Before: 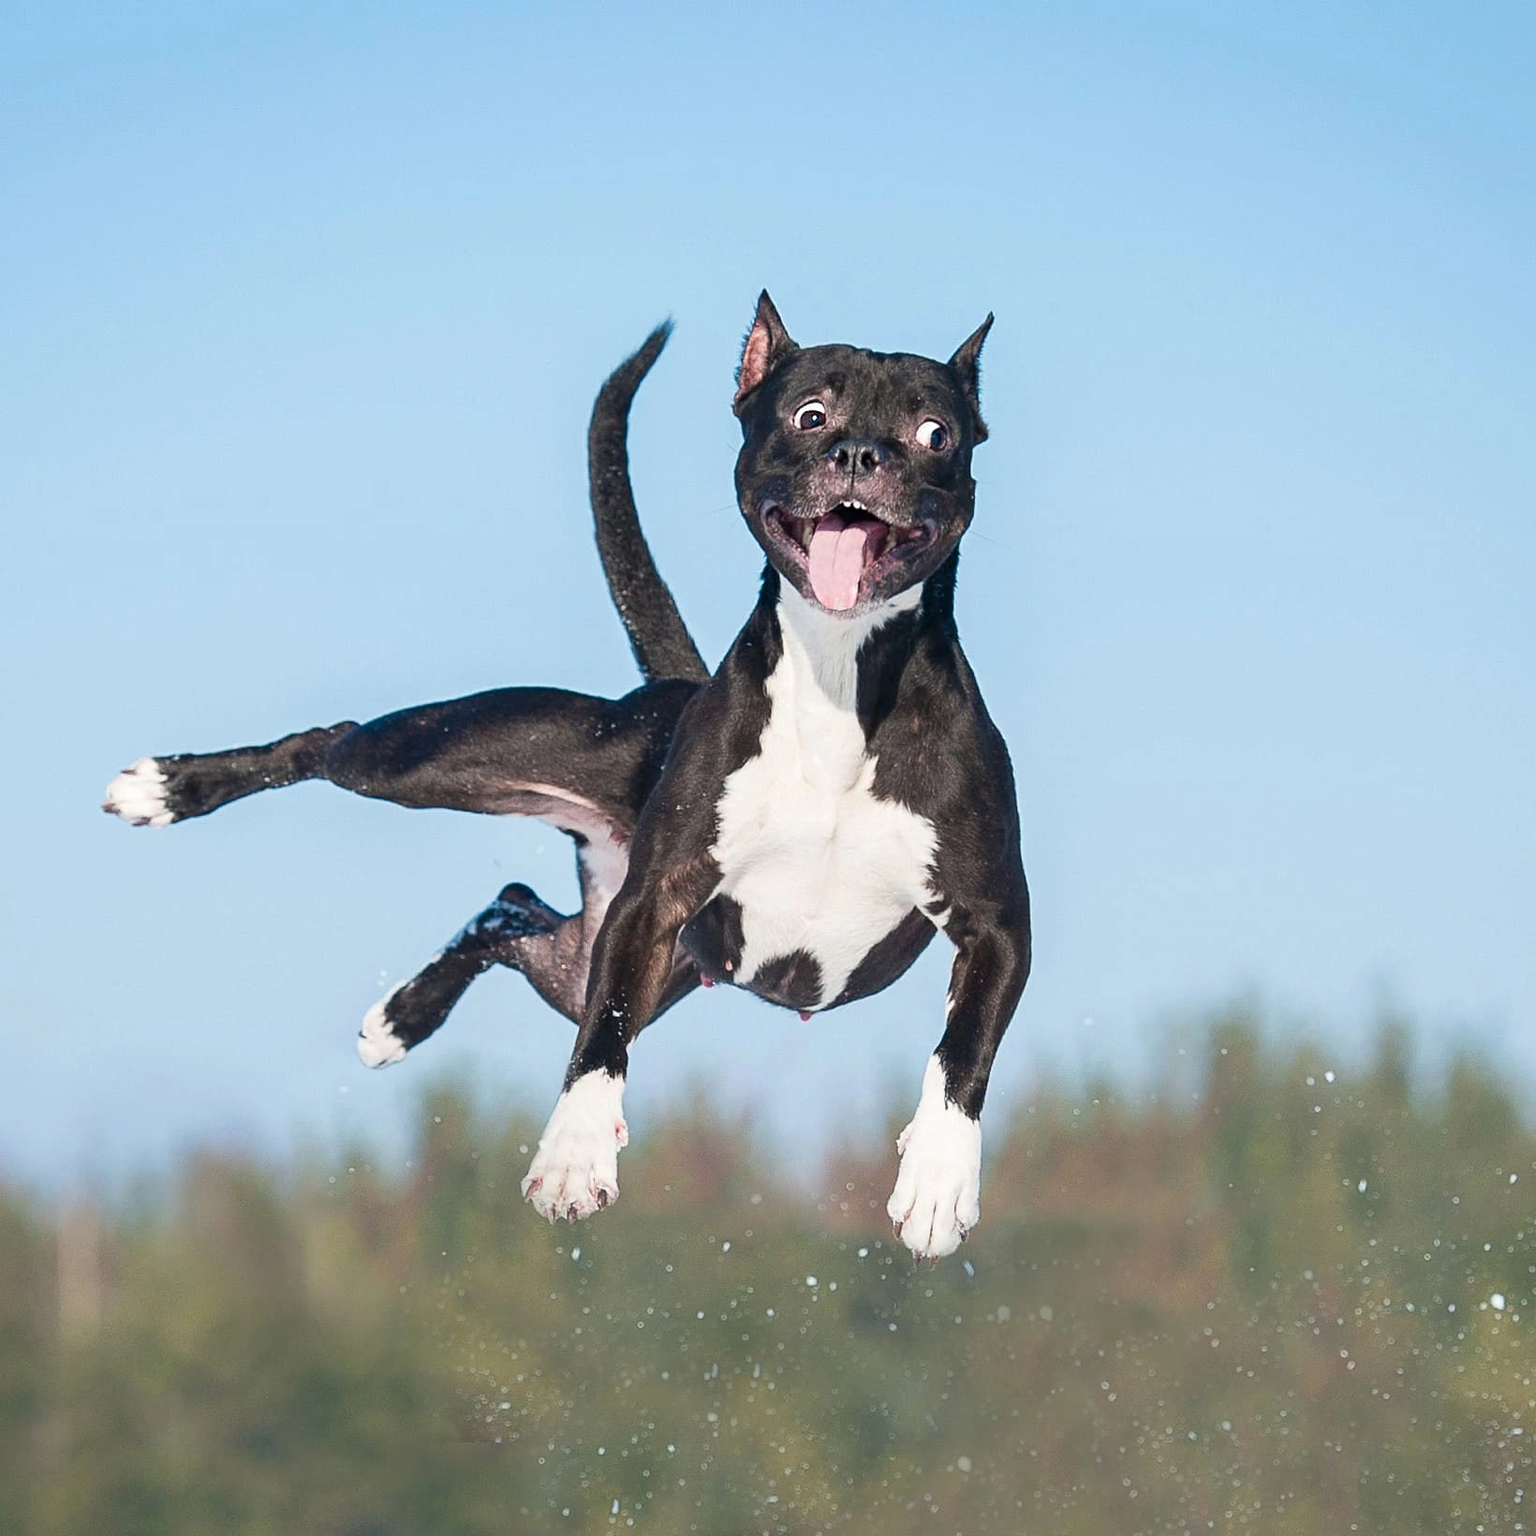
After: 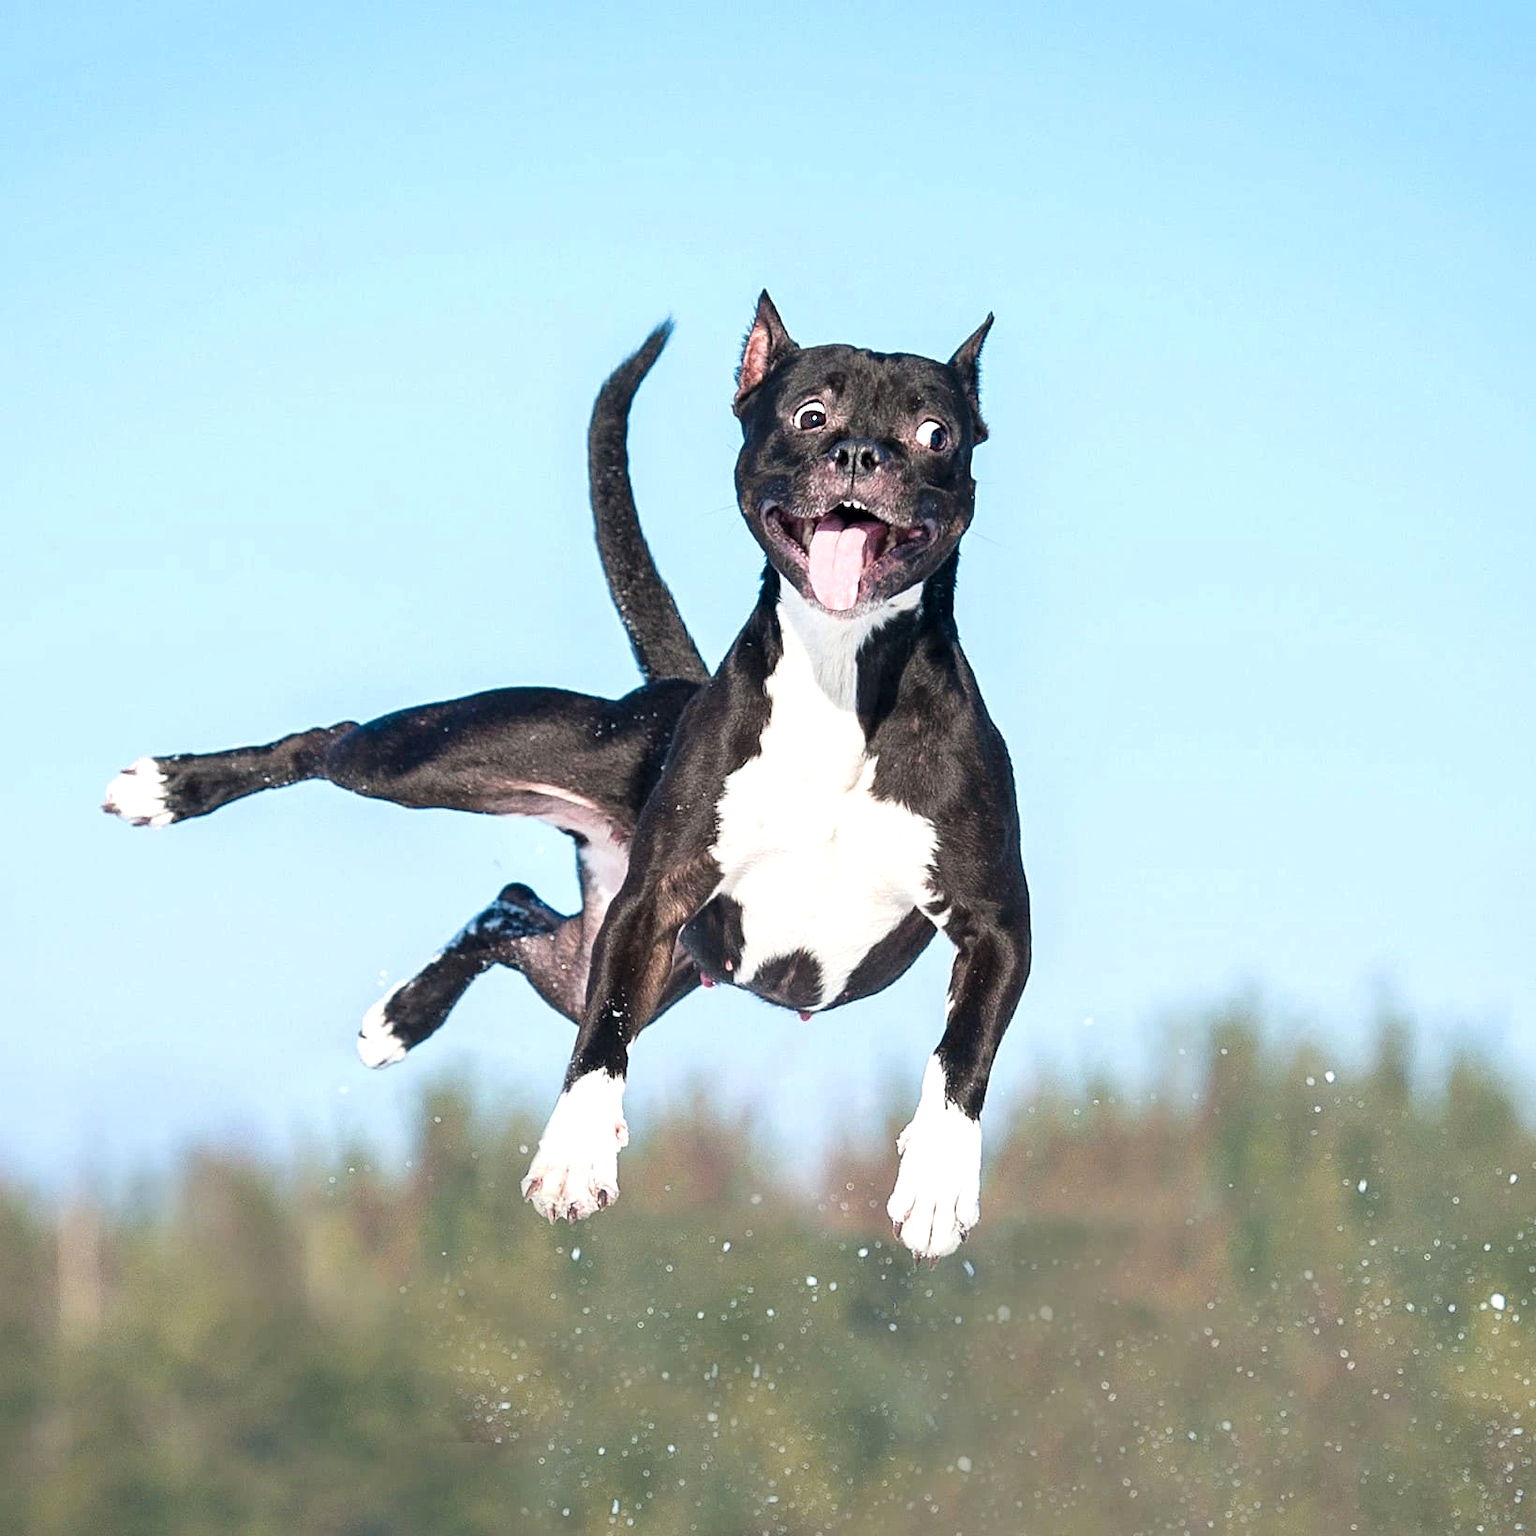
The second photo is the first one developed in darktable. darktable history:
tone equalizer: -8 EV -0.434 EV, -7 EV -0.365 EV, -6 EV -0.315 EV, -5 EV -0.191 EV, -3 EV 0.204 EV, -2 EV 0.359 EV, -1 EV 0.392 EV, +0 EV 0.419 EV
local contrast: mode bilateral grid, contrast 20, coarseness 49, detail 121%, midtone range 0.2
